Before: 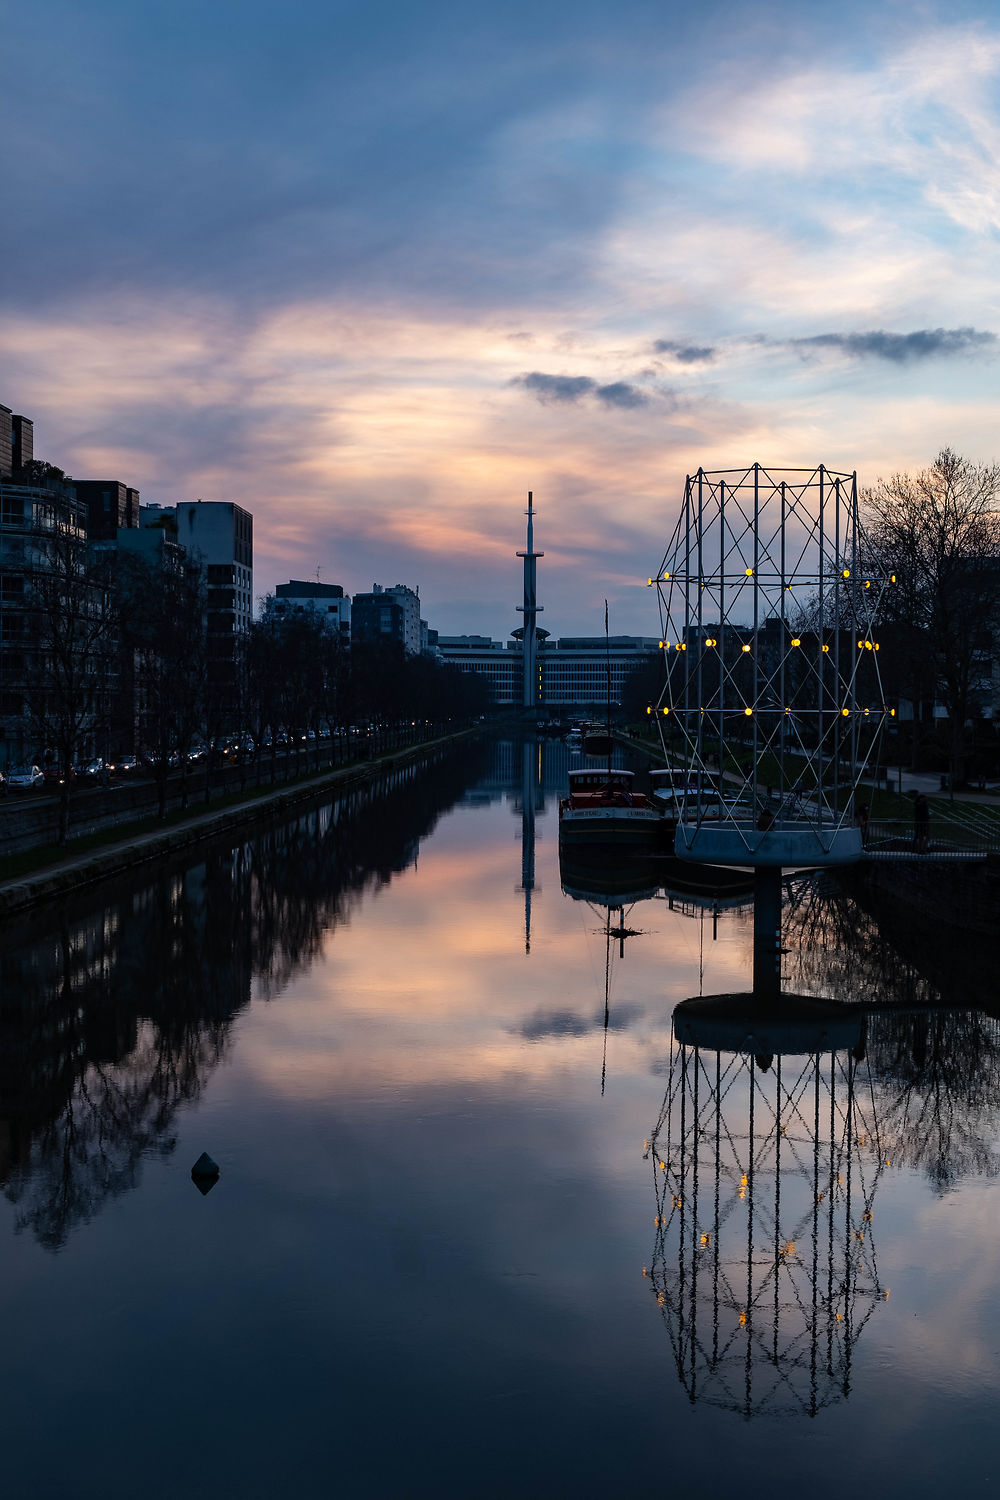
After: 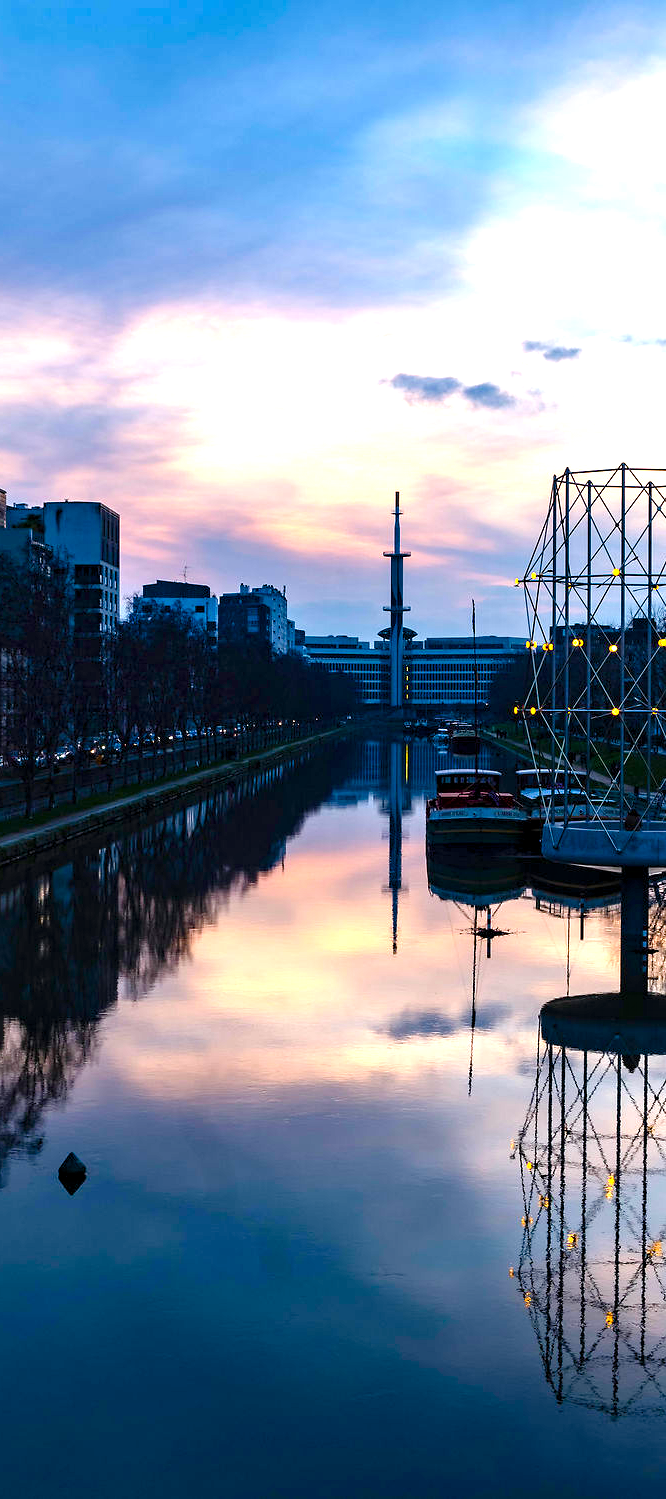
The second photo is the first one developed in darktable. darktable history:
color balance rgb: perceptual saturation grading › global saturation 20%, perceptual saturation grading › highlights -25%, perceptual saturation grading › shadows 50.52%, global vibrance 40.24%
exposure: black level correction 0, exposure 1.2 EV, compensate highlight preservation false
contrast equalizer: octaves 7, y [[0.6 ×6], [0.55 ×6], [0 ×6], [0 ×6], [0 ×6]], mix 0.3
base curve: preserve colors none
levels: mode automatic, black 0.023%, white 99.97%, levels [0.062, 0.494, 0.925]
crop and rotate: left 13.342%, right 19.991%
contrast brightness saturation: saturation -0.05
